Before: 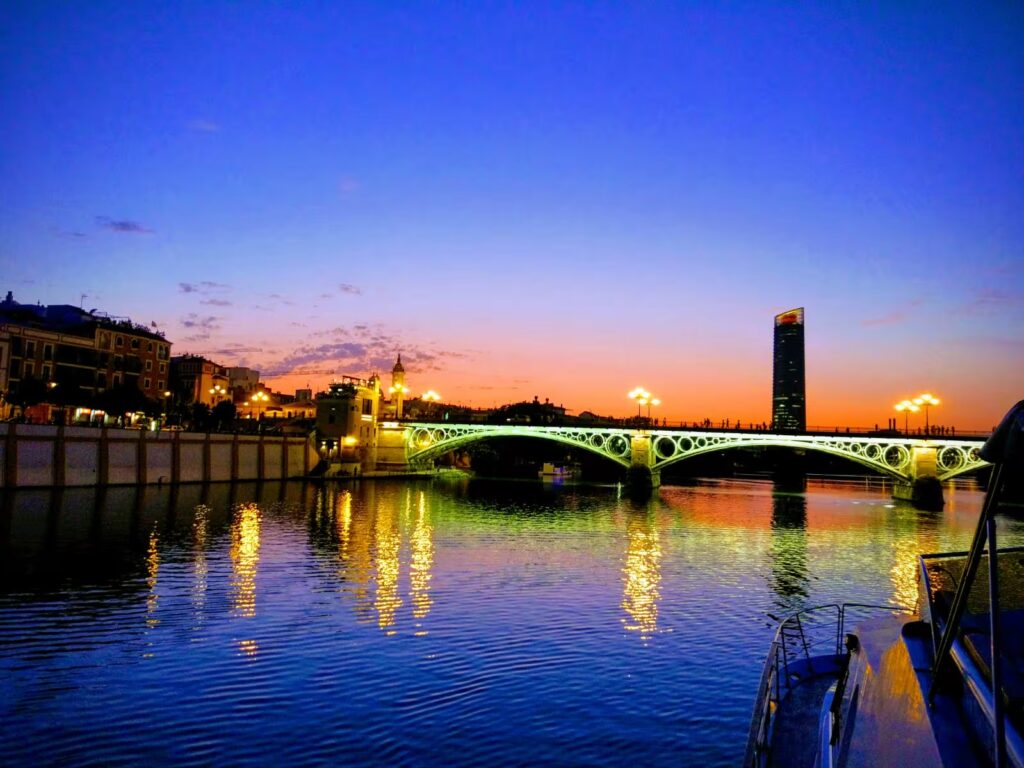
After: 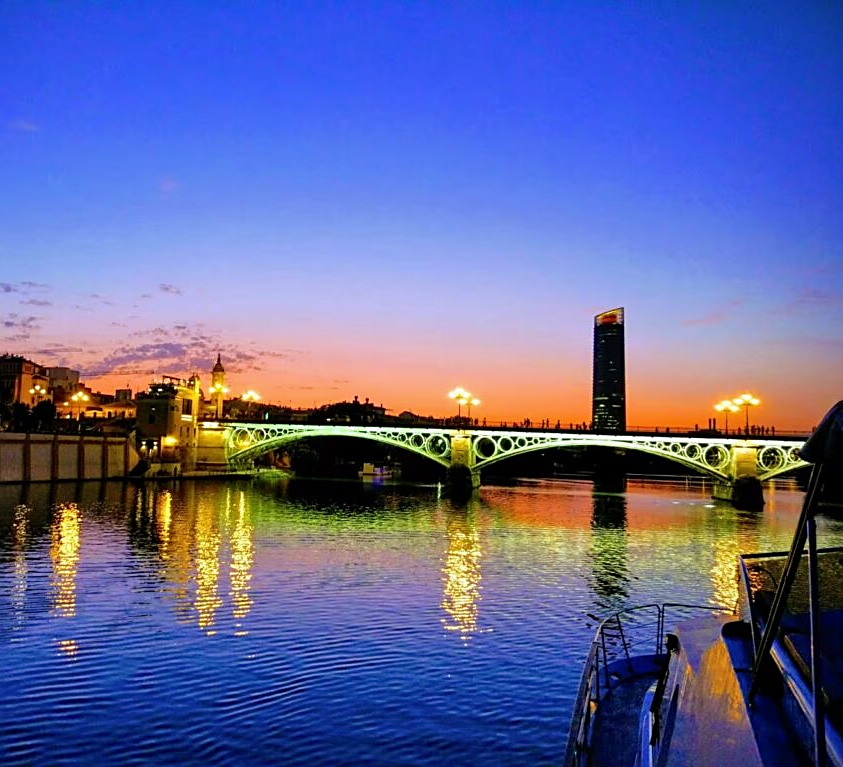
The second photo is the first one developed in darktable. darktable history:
sharpen: on, module defaults
shadows and highlights: shadows 37.27, highlights -28.18, soften with gaussian
tone curve: color space Lab, linked channels, preserve colors none
crop: left 17.582%, bottom 0.031%
white balance: red 0.986, blue 1.01
